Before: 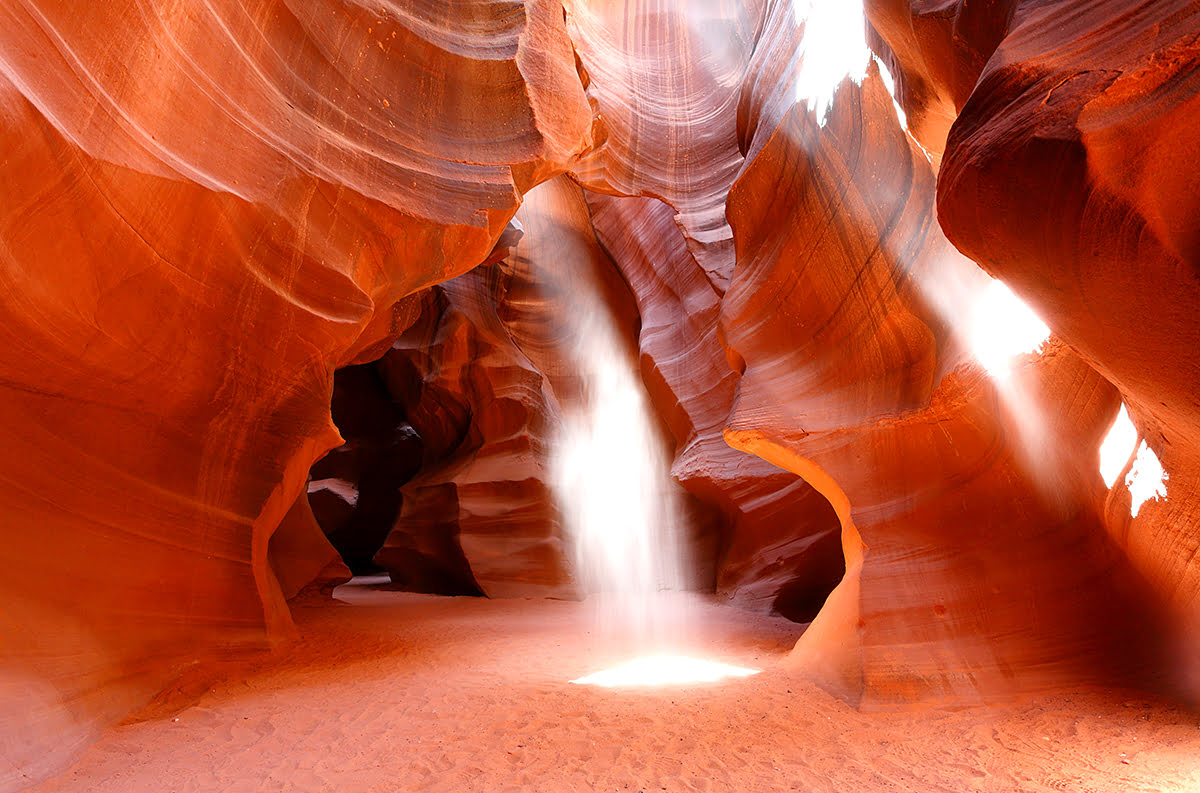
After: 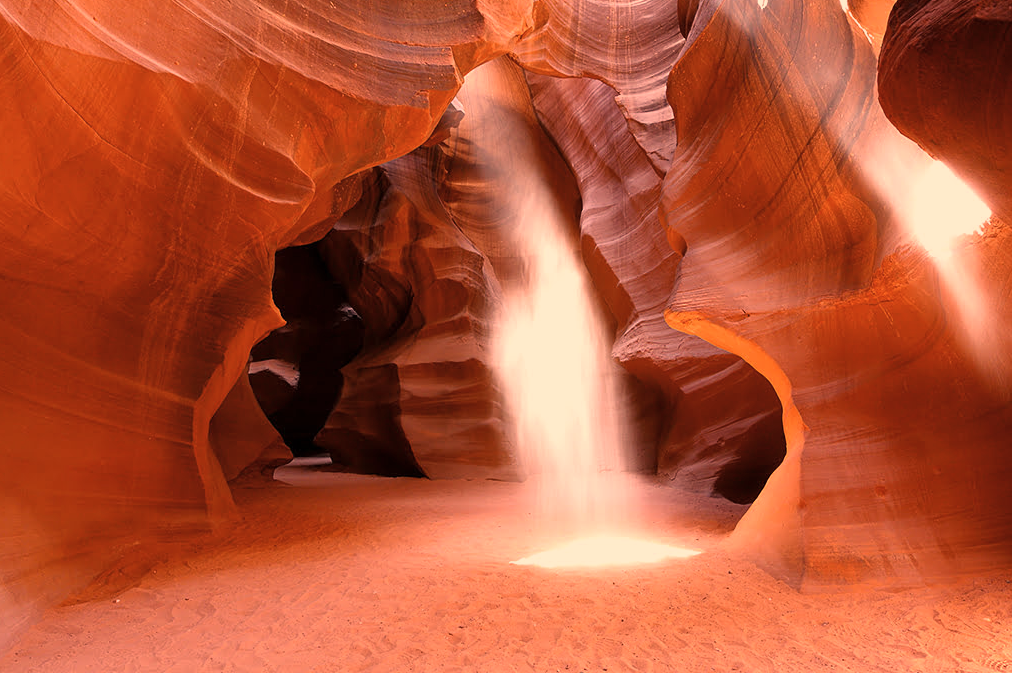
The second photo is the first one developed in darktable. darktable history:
color correction: highlights a* 39.64, highlights b* 39.96, saturation 0.687
crop and rotate: left 4.935%, top 15.028%, right 10.711%
